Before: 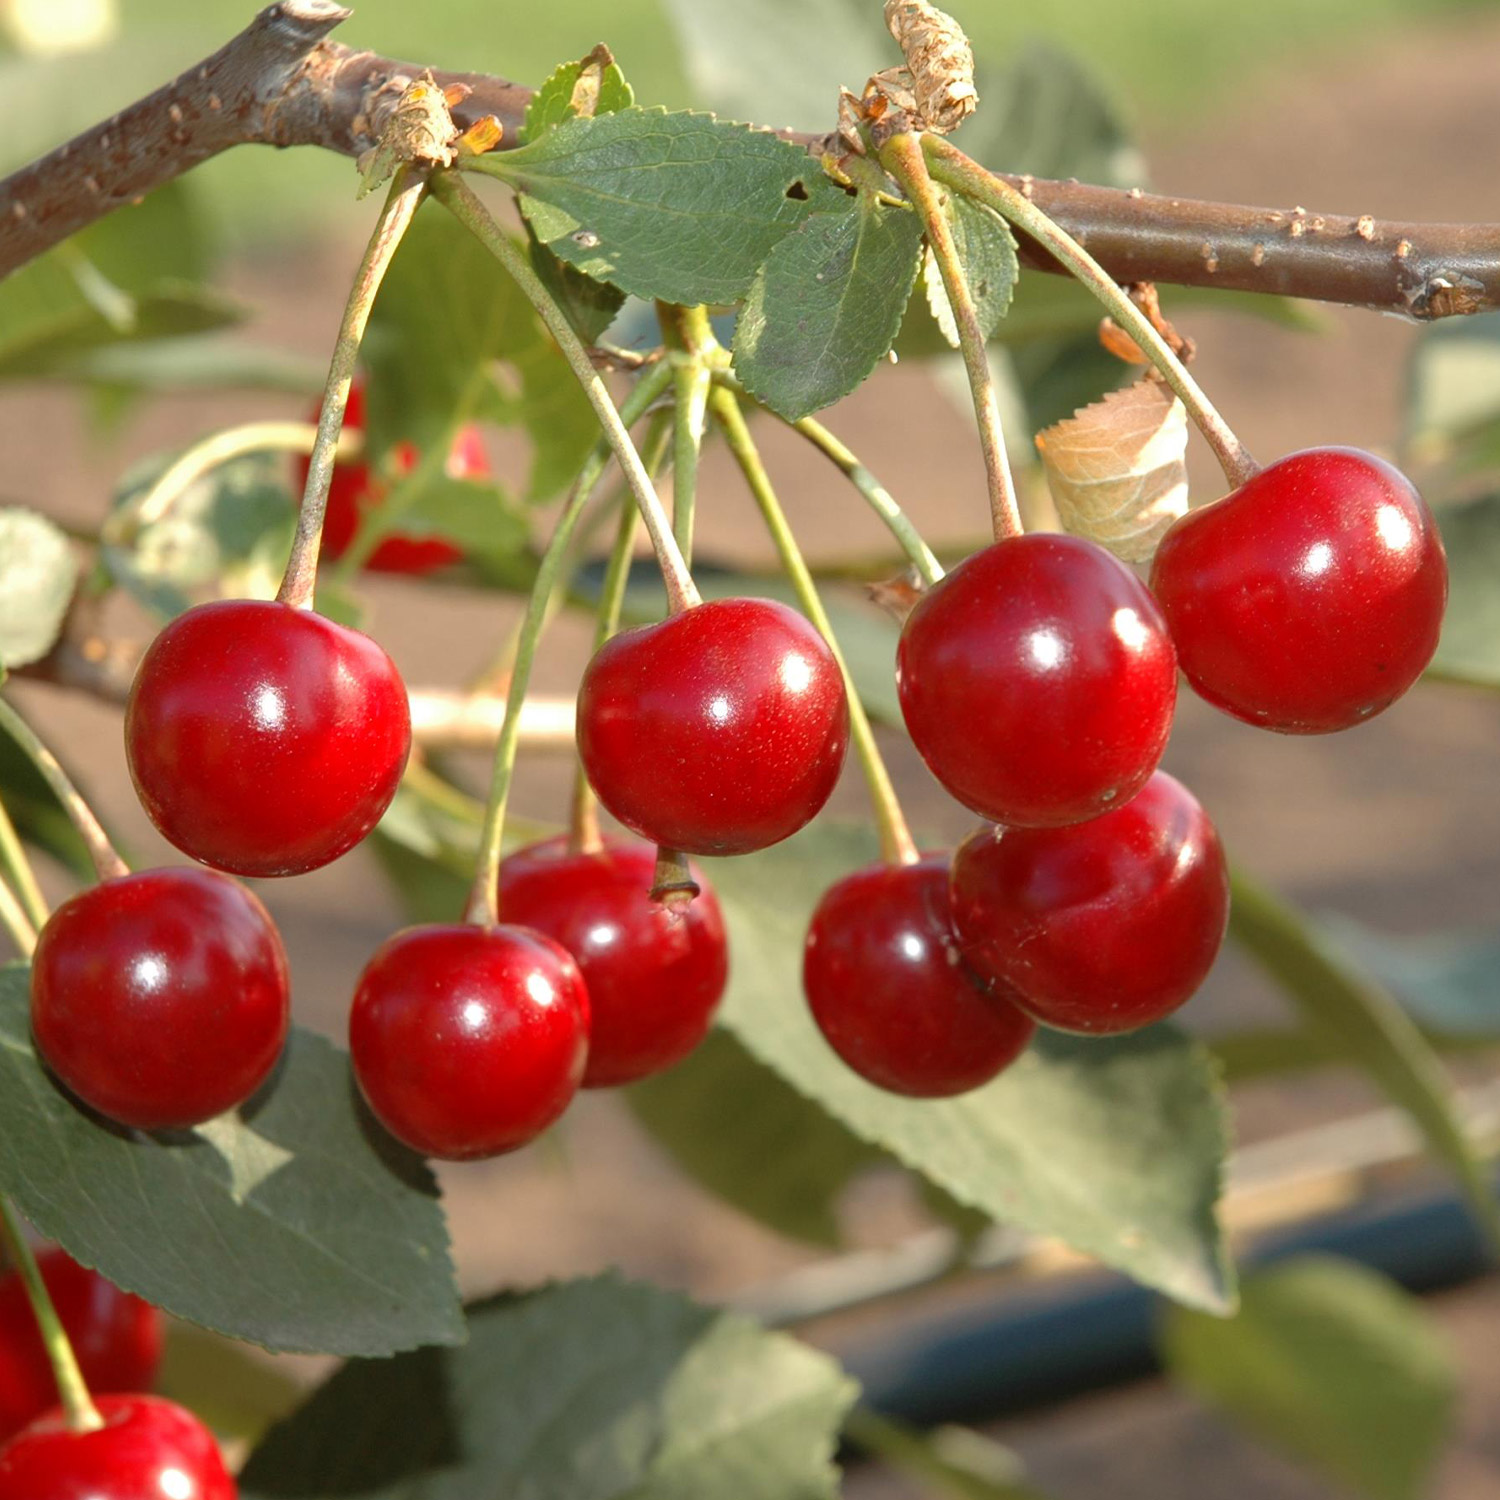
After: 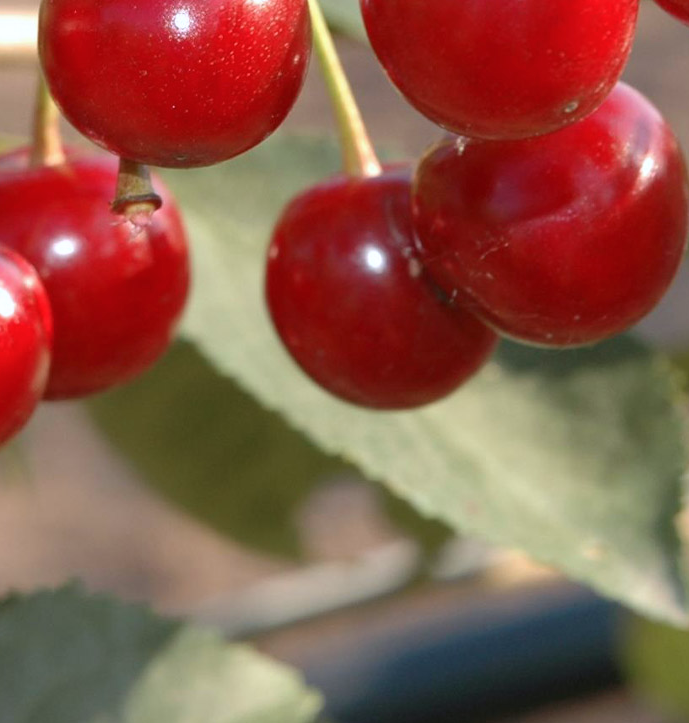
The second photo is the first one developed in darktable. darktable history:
color calibration: illuminant as shot in camera, x 0.358, y 0.373, temperature 4628.91 K
crop: left 35.892%, top 45.91%, right 18.136%, bottom 5.888%
